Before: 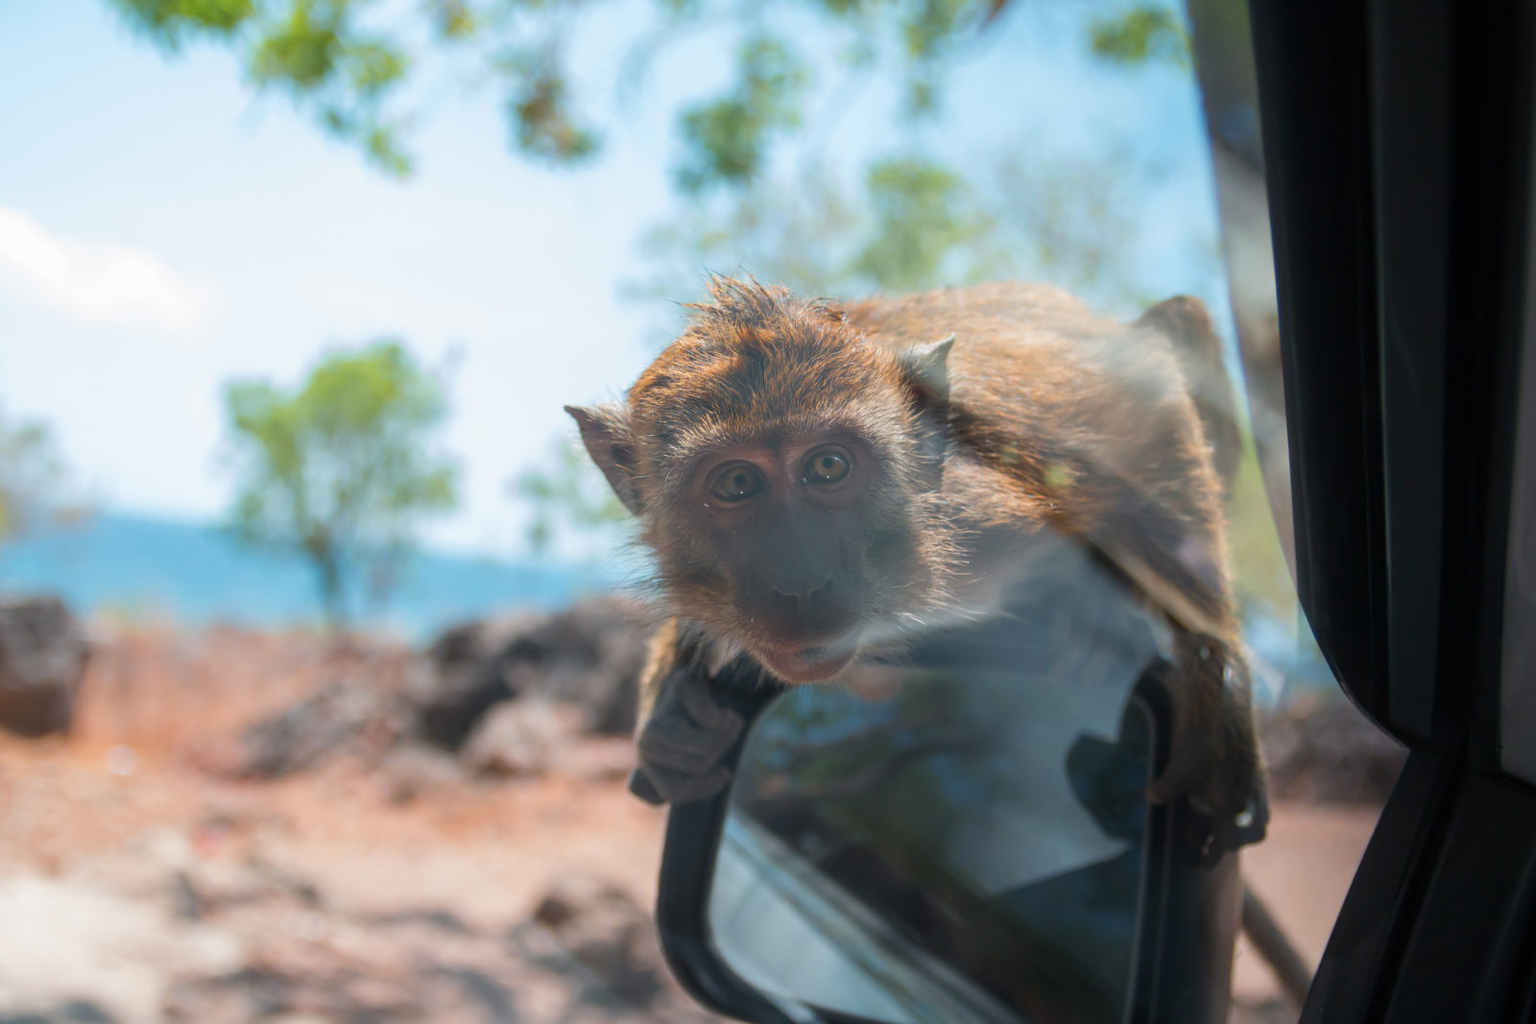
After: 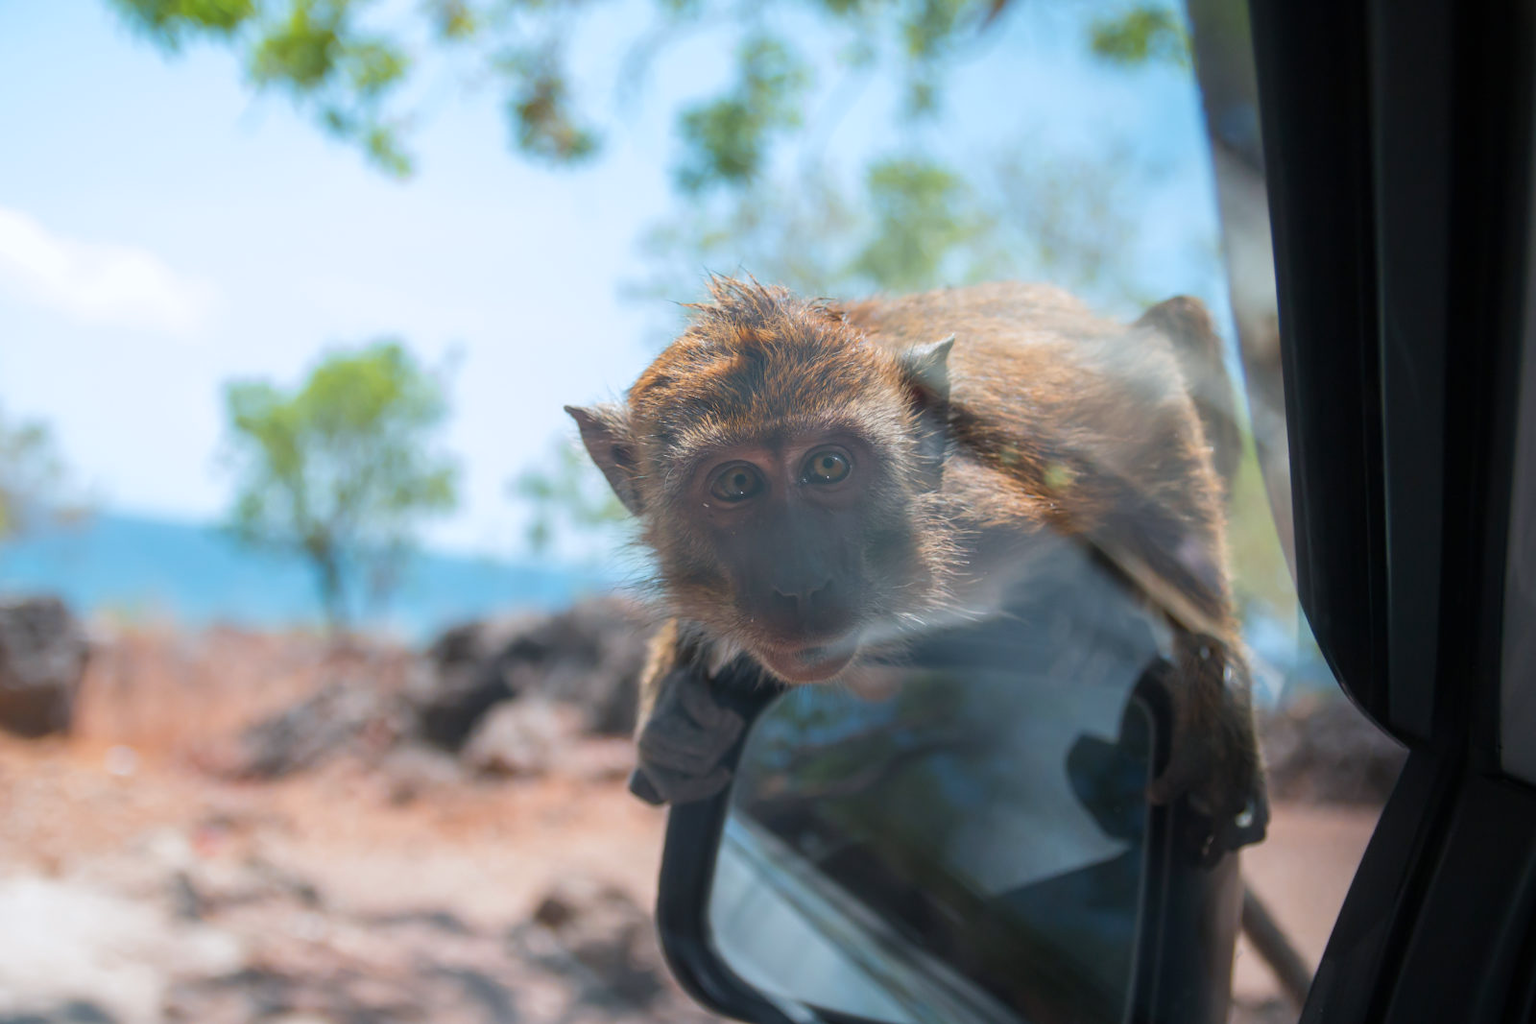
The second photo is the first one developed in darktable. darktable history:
white balance: red 0.98, blue 1.034
